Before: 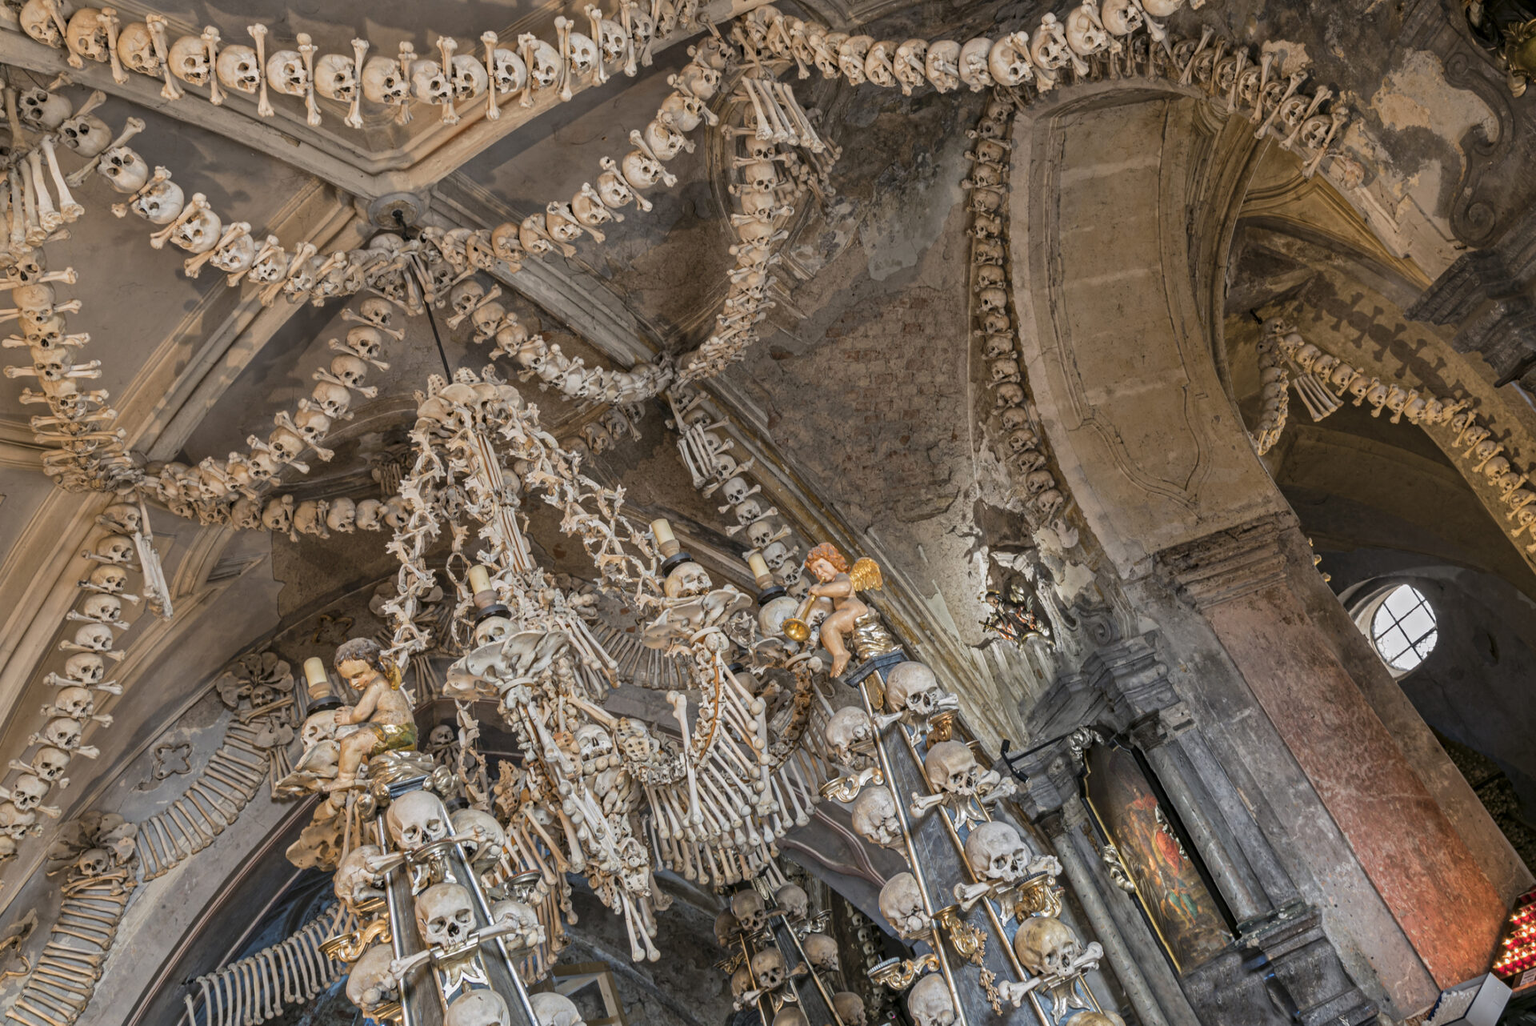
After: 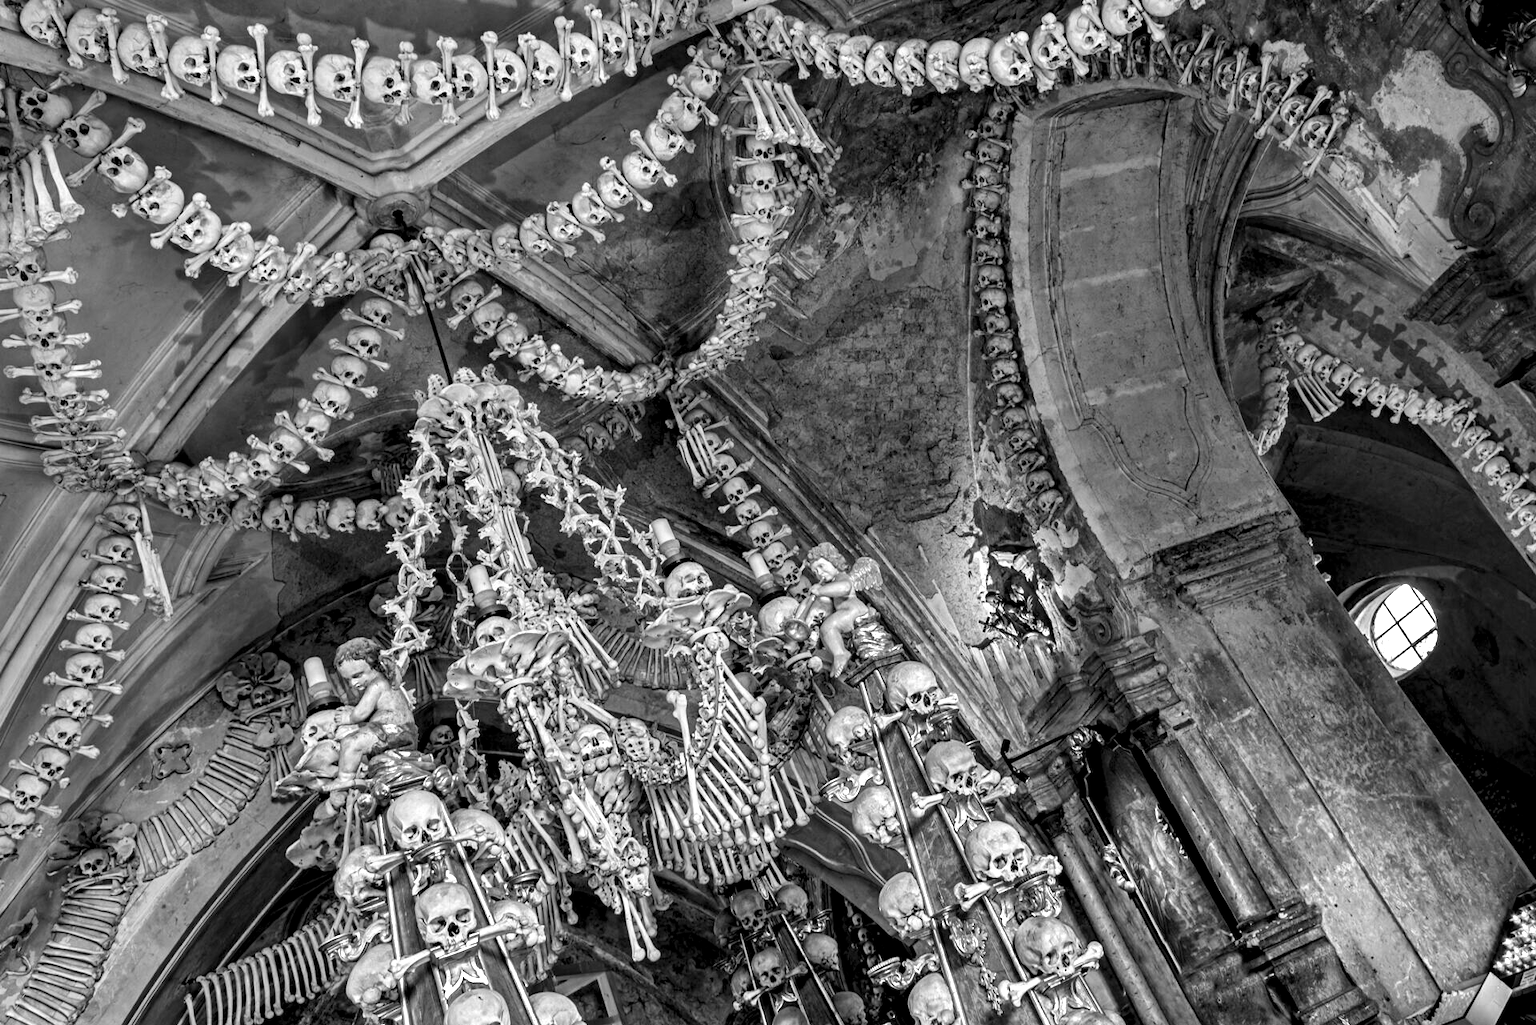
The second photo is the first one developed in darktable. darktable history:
color zones: curves: ch0 [(0, 0.613) (0.01, 0.613) (0.245, 0.448) (0.498, 0.529) (0.642, 0.665) (0.879, 0.777) (0.99, 0.613)]; ch1 [(0, 0) (0.143, 0) (0.286, 0) (0.429, 0) (0.571, 0) (0.714, 0) (0.857, 0)]
contrast equalizer: octaves 7, y [[0.6 ×6], [0.55 ×6], [0 ×6], [0 ×6], [0 ×6]]
local contrast: mode bilateral grid, contrast 19, coarseness 50, detail 119%, midtone range 0.2
